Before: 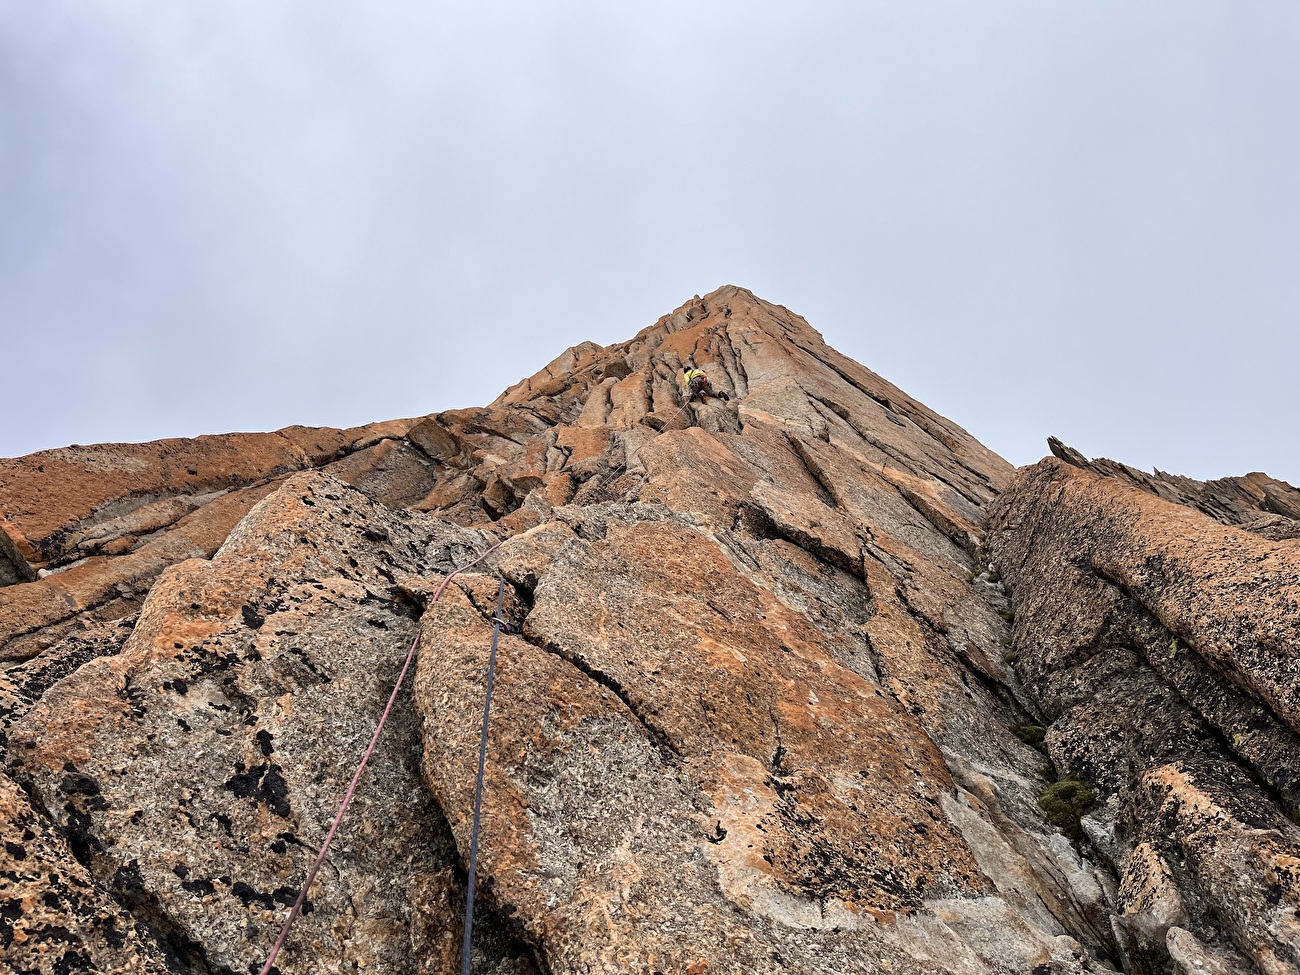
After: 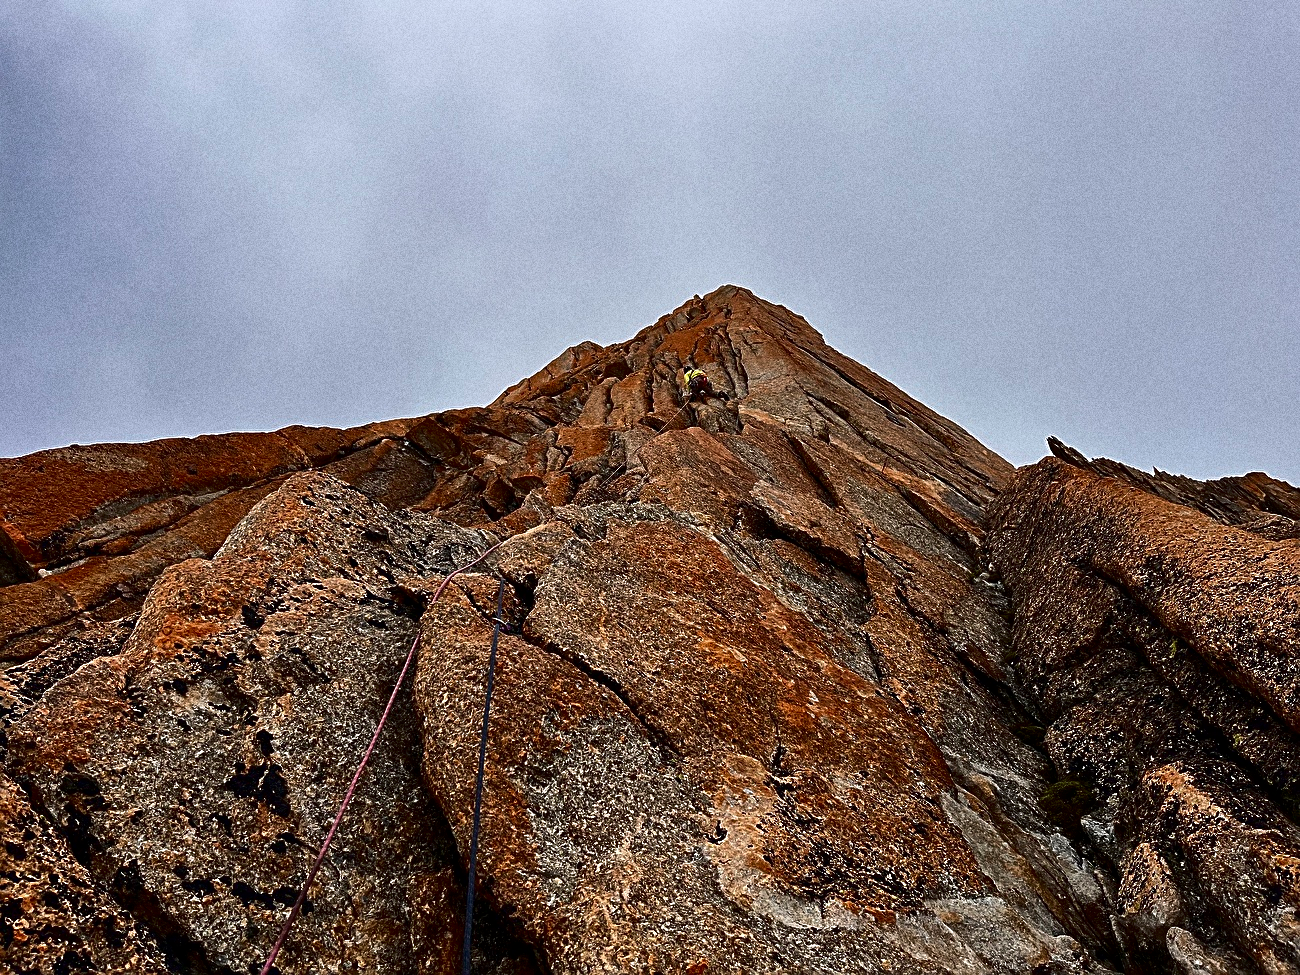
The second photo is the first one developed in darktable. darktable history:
contrast brightness saturation: contrast 0.09, brightness -0.59, saturation 0.17
sharpen: on, module defaults
grain: coarseness 0.09 ISO, strength 40%
